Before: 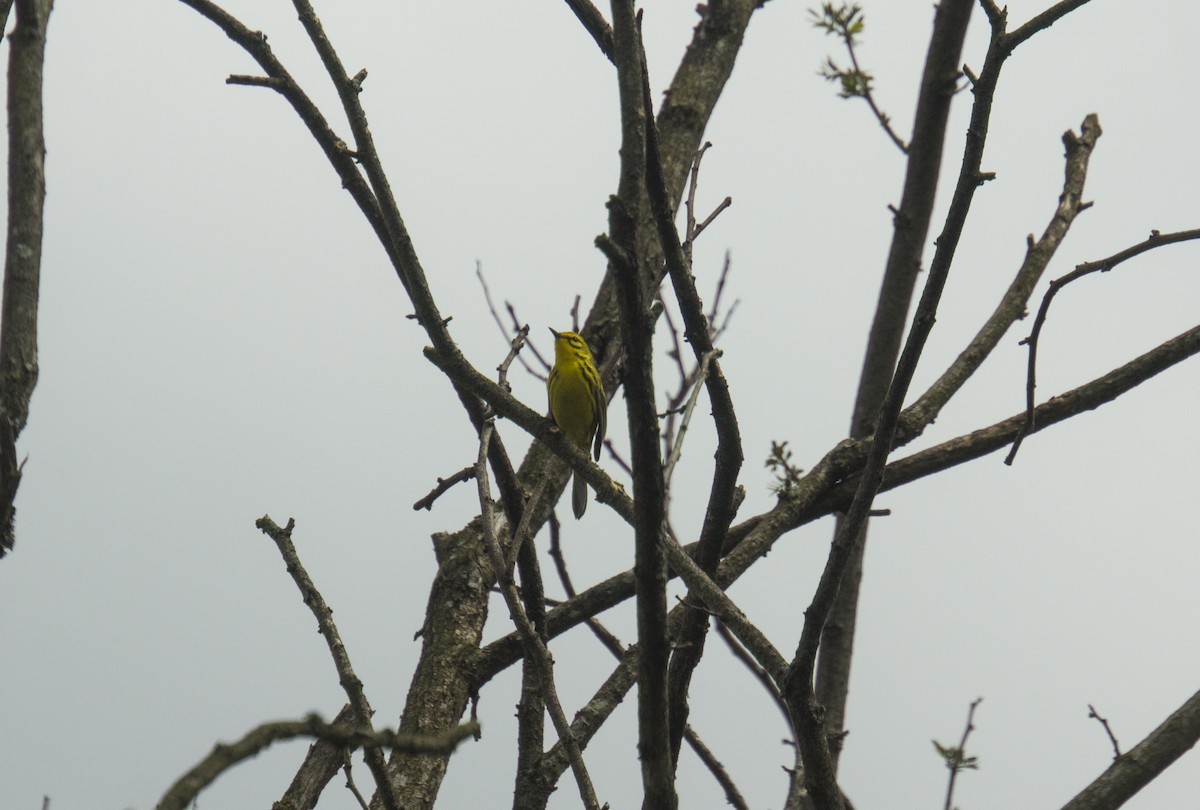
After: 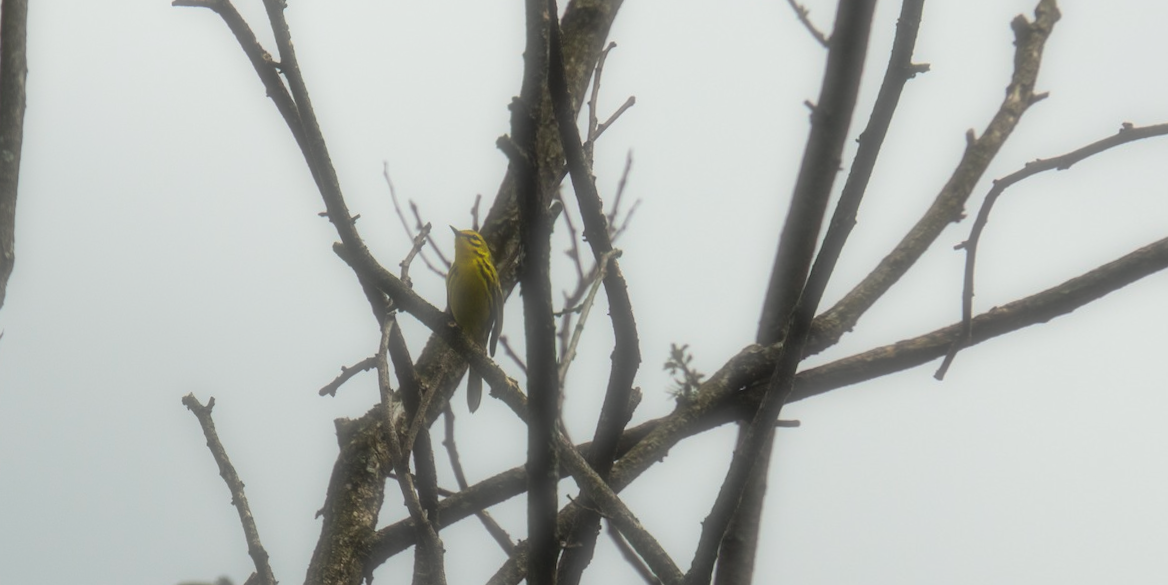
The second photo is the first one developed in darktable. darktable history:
soften: size 60.24%, saturation 65.46%, brightness 0.506 EV, mix 25.7%
crop: top 7.625%, bottom 8.027%
rotate and perspective: rotation 1.69°, lens shift (vertical) -0.023, lens shift (horizontal) -0.291, crop left 0.025, crop right 0.988, crop top 0.092, crop bottom 0.842
